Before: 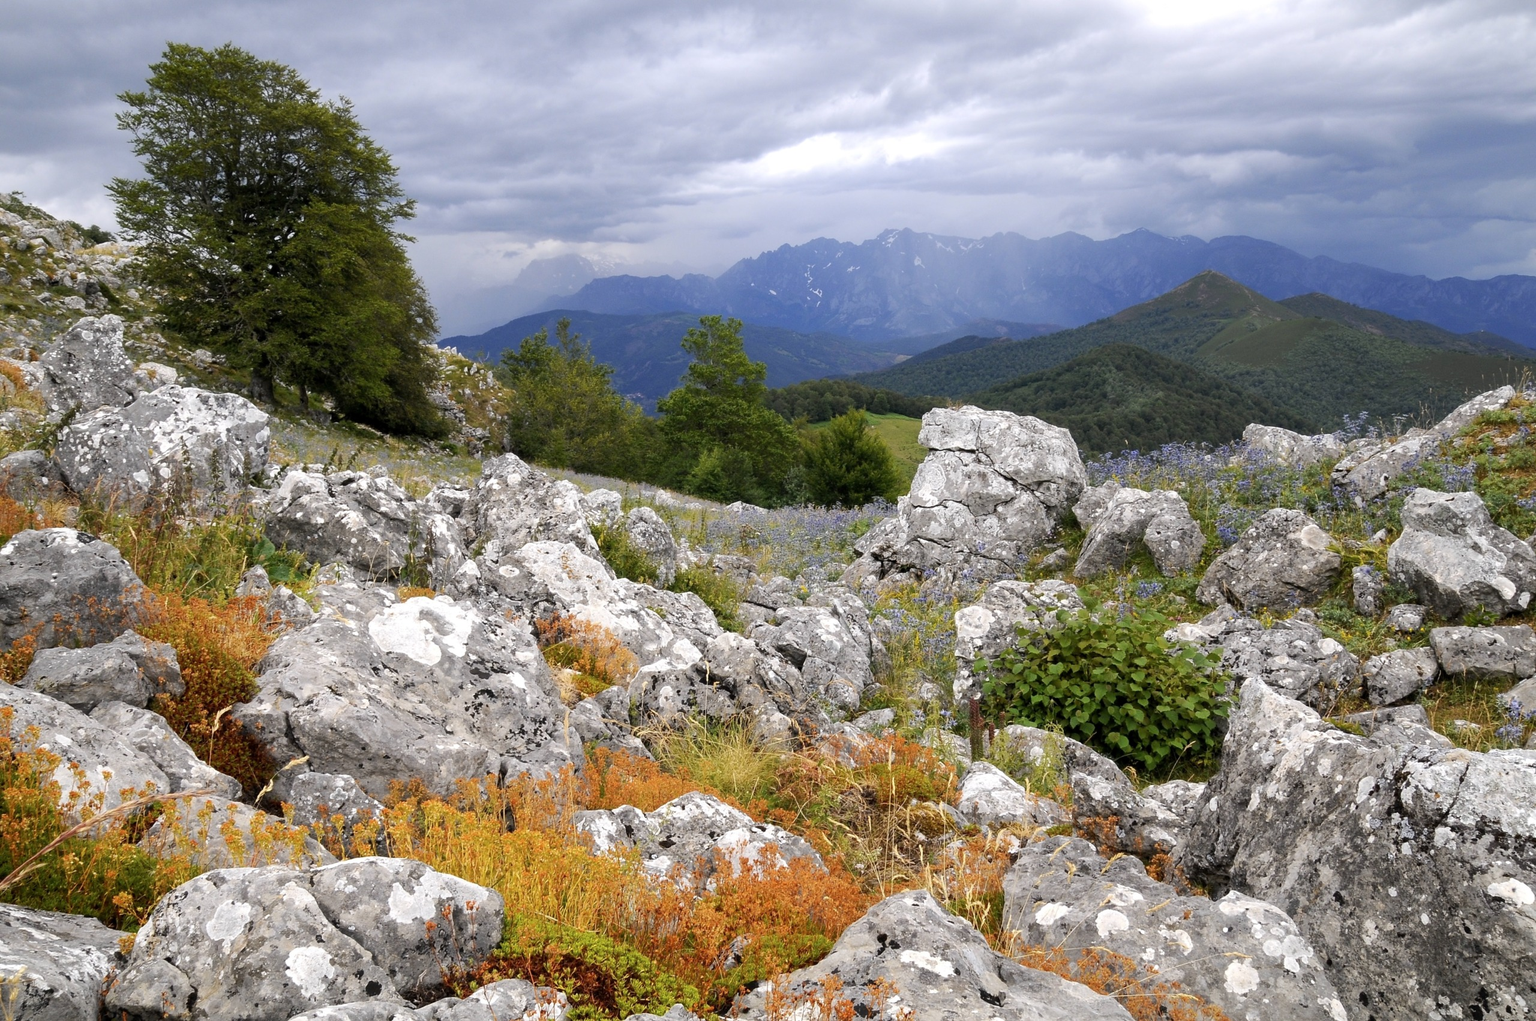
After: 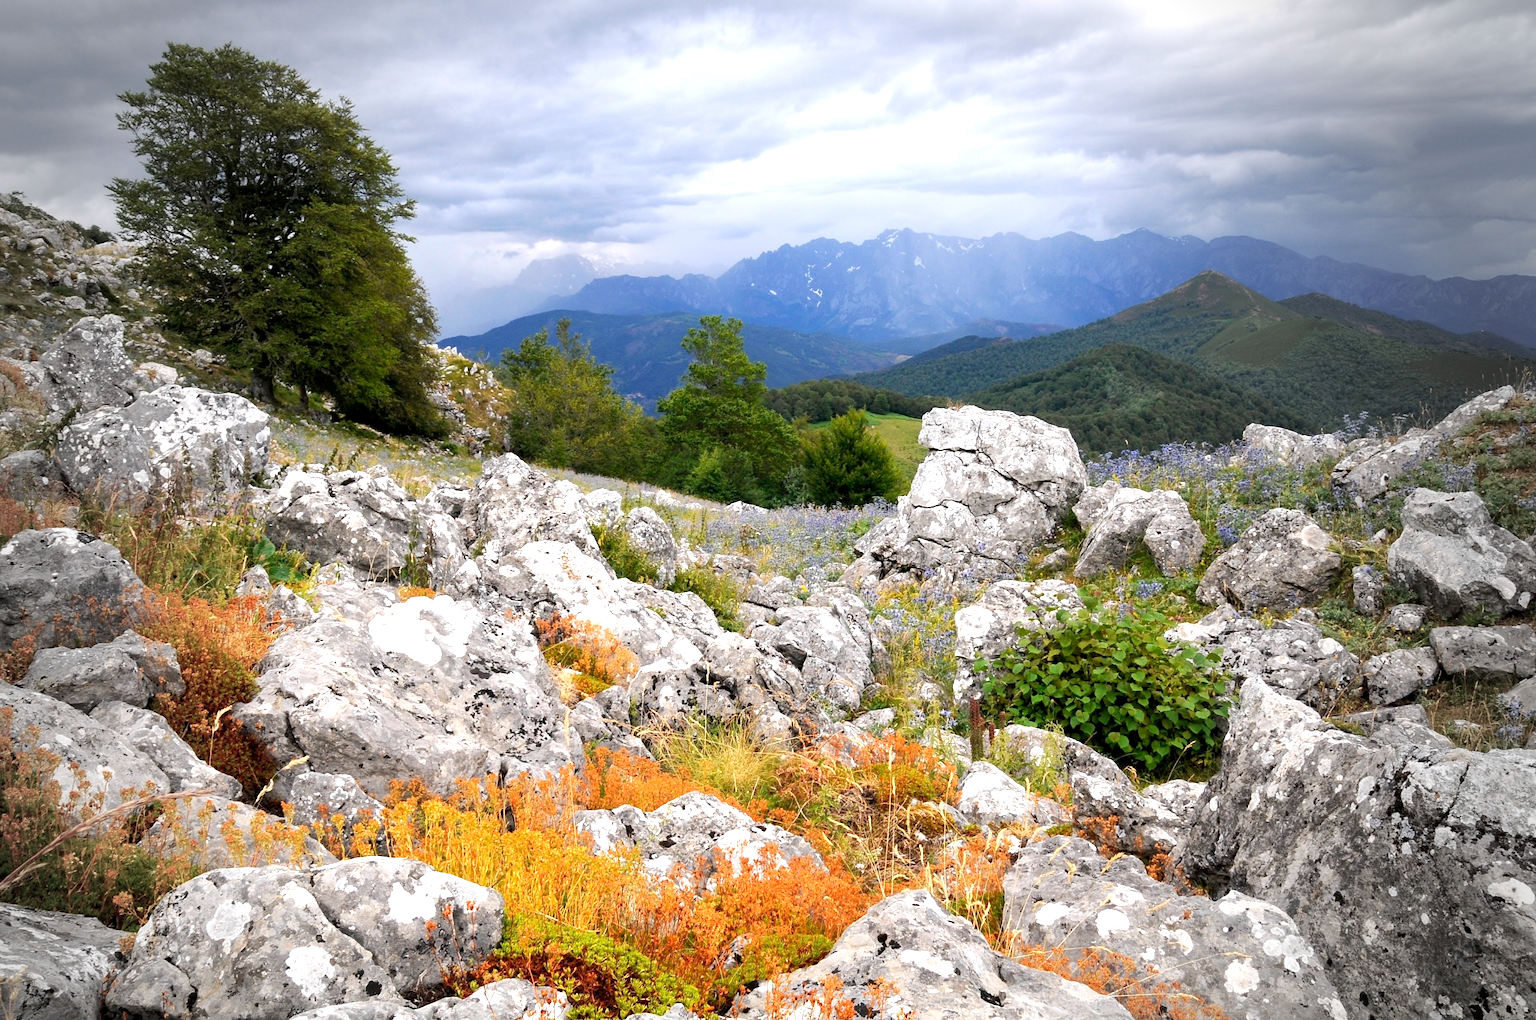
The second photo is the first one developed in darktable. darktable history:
tone equalizer: on, module defaults
vignetting: fall-off start 64.63%, center (-0.034, 0.148), width/height ratio 0.881
exposure: exposure 0.6 EV, compensate highlight preservation false
